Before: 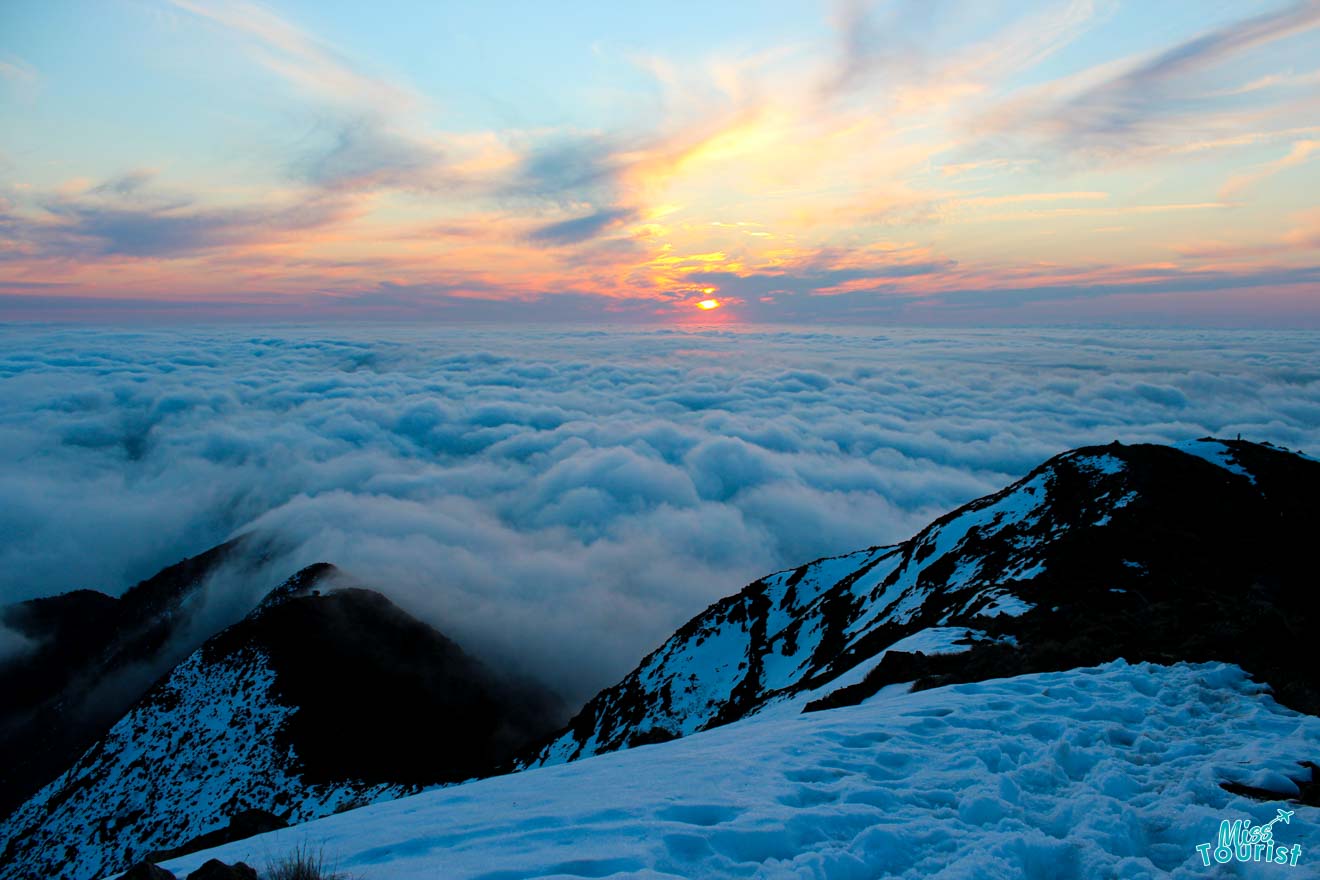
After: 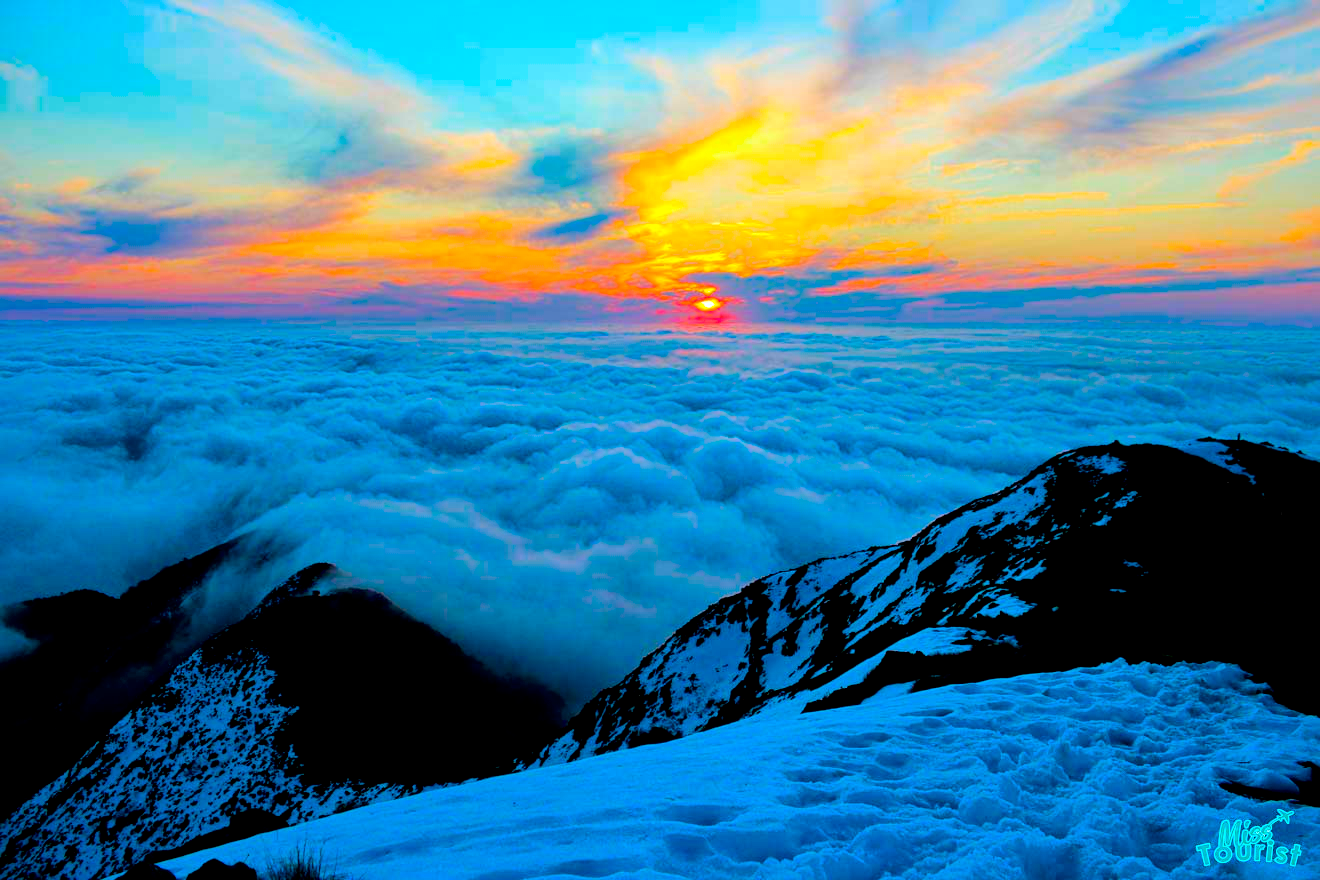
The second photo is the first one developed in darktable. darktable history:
exposure: black level correction 0.006, exposure -0.225 EV, compensate exposure bias true, compensate highlight preservation false
local contrast: mode bilateral grid, contrast 24, coarseness 61, detail 151%, midtone range 0.2
color balance rgb: linear chroma grading › shadows 16.658%, linear chroma grading › highlights 60.595%, linear chroma grading › global chroma 49.694%, perceptual saturation grading › global saturation 19.348%, perceptual brilliance grading › mid-tones 9.634%, perceptual brilliance grading › shadows 14.875%, global vibrance 33.156%
